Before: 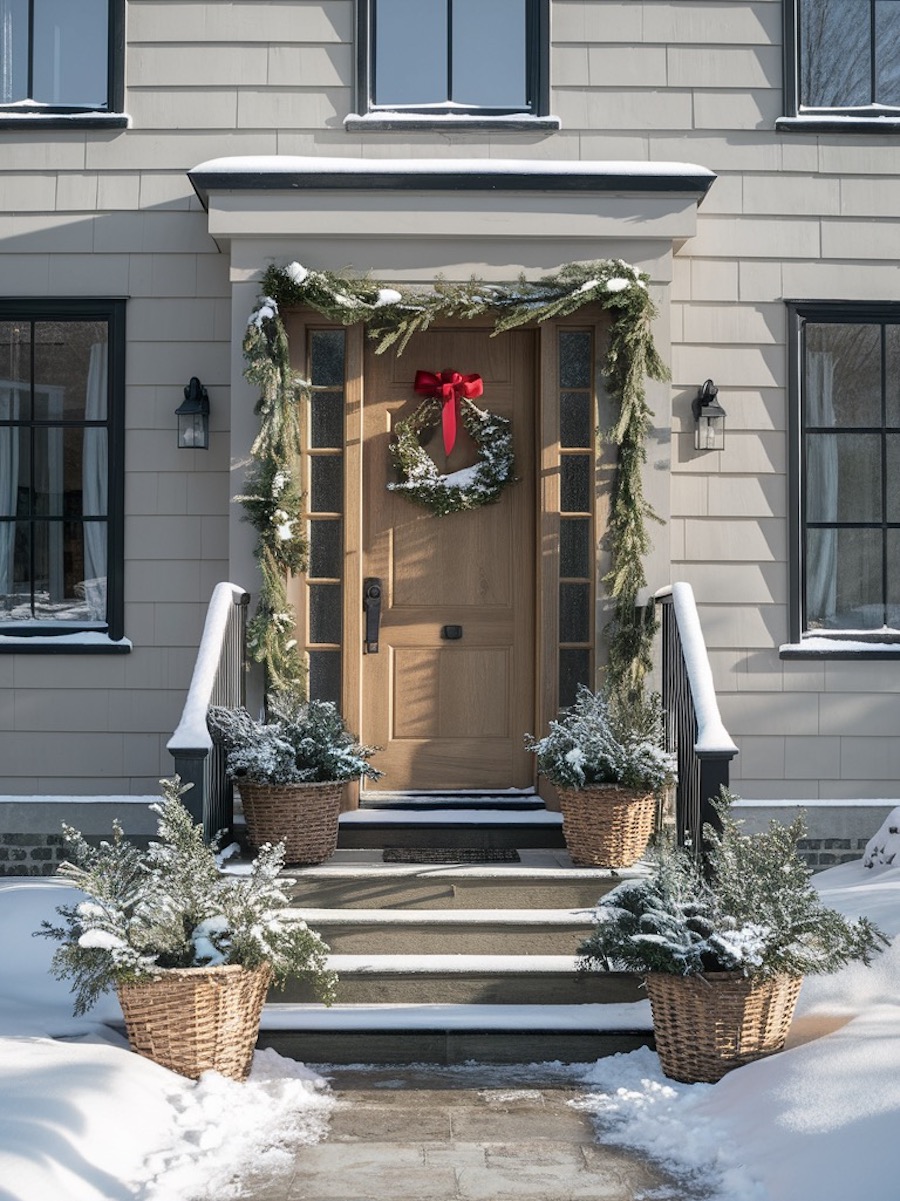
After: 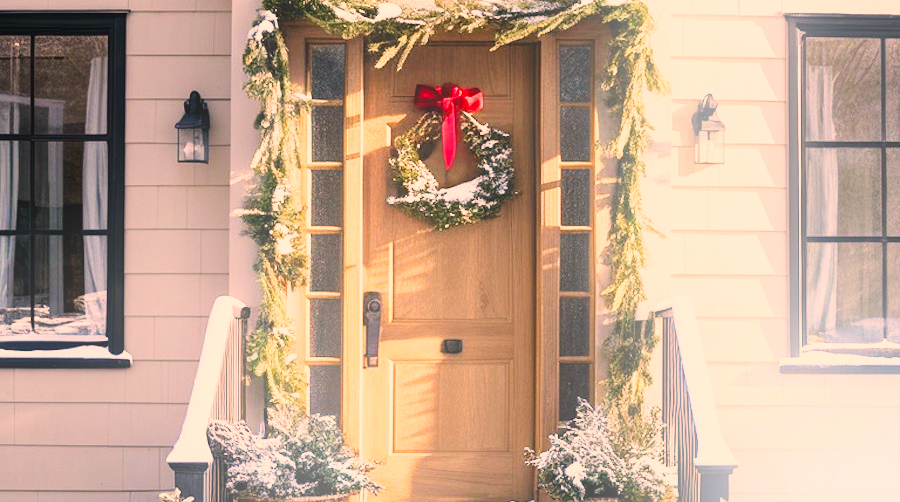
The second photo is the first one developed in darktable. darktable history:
crop and rotate: top 23.84%, bottom 34.294%
base curve: curves: ch0 [(0, 0) (0.007, 0.004) (0.027, 0.03) (0.046, 0.07) (0.207, 0.54) (0.442, 0.872) (0.673, 0.972) (1, 1)], preserve colors none
bloom: on, module defaults
color correction: highlights a* 21.88, highlights b* 22.25
